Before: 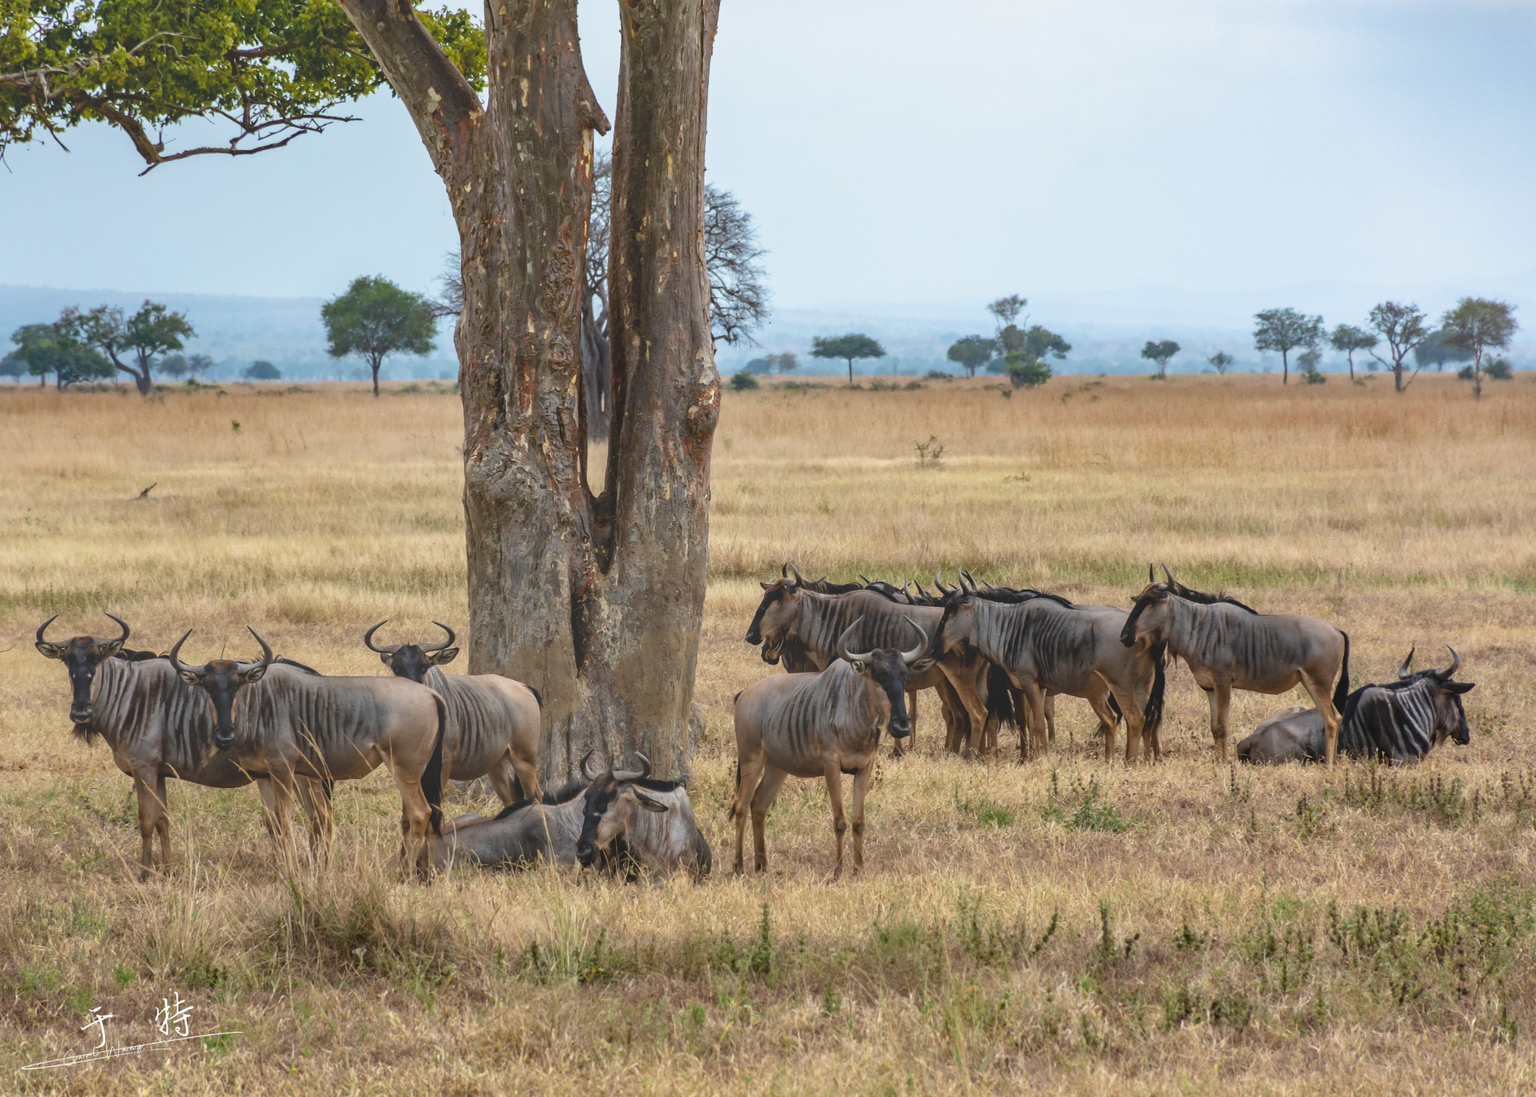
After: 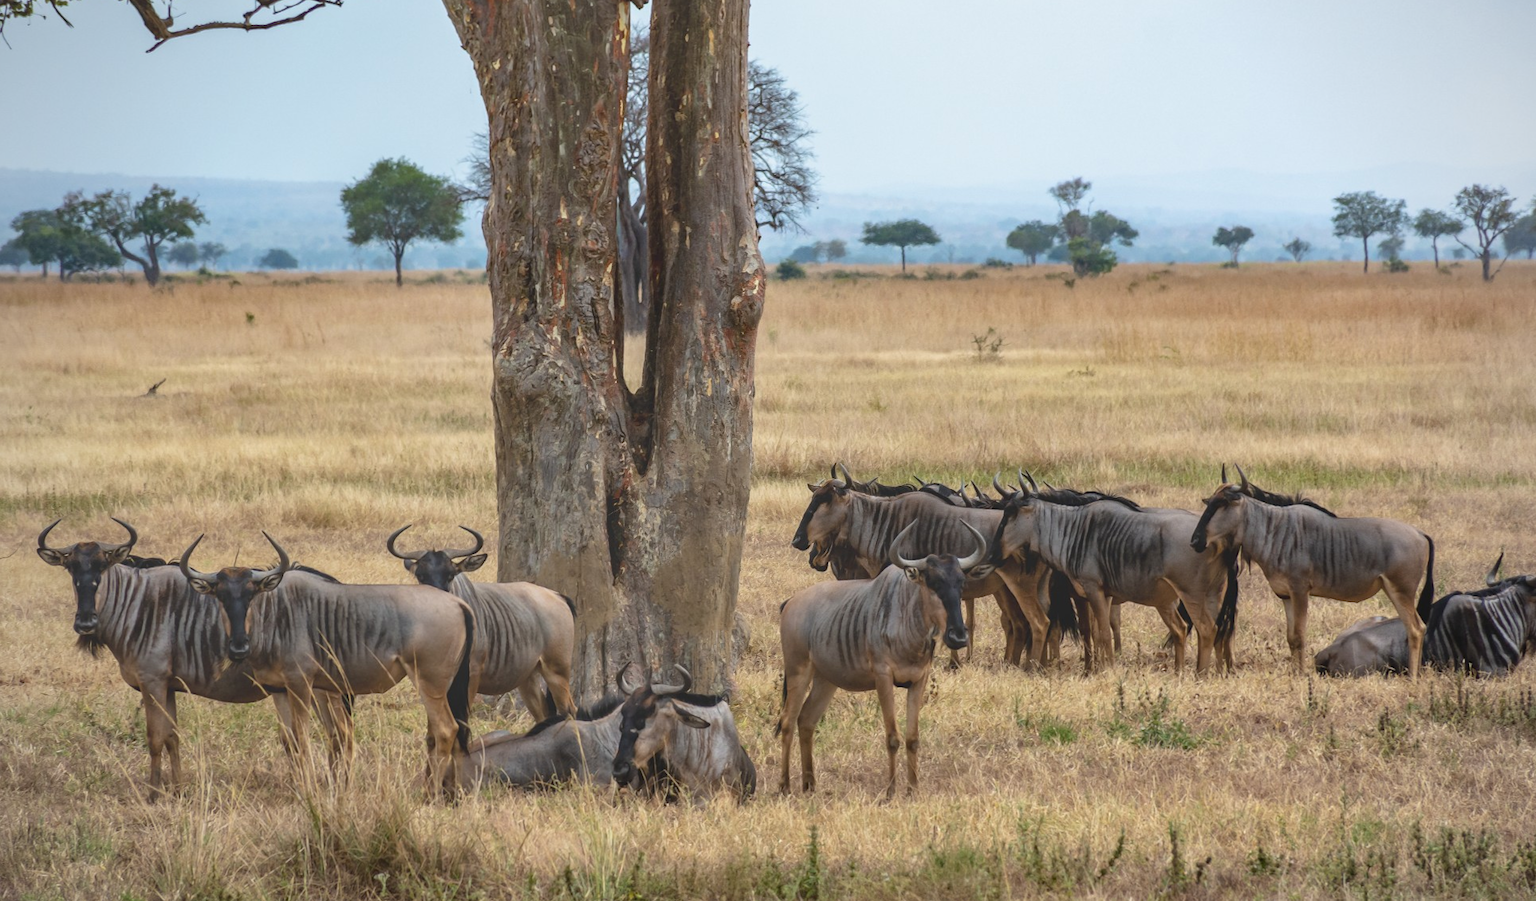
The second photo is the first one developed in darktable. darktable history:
crop and rotate: angle 0.057°, top 11.632%, right 5.824%, bottom 10.988%
vignetting: fall-off radius 81.1%, unbound false
